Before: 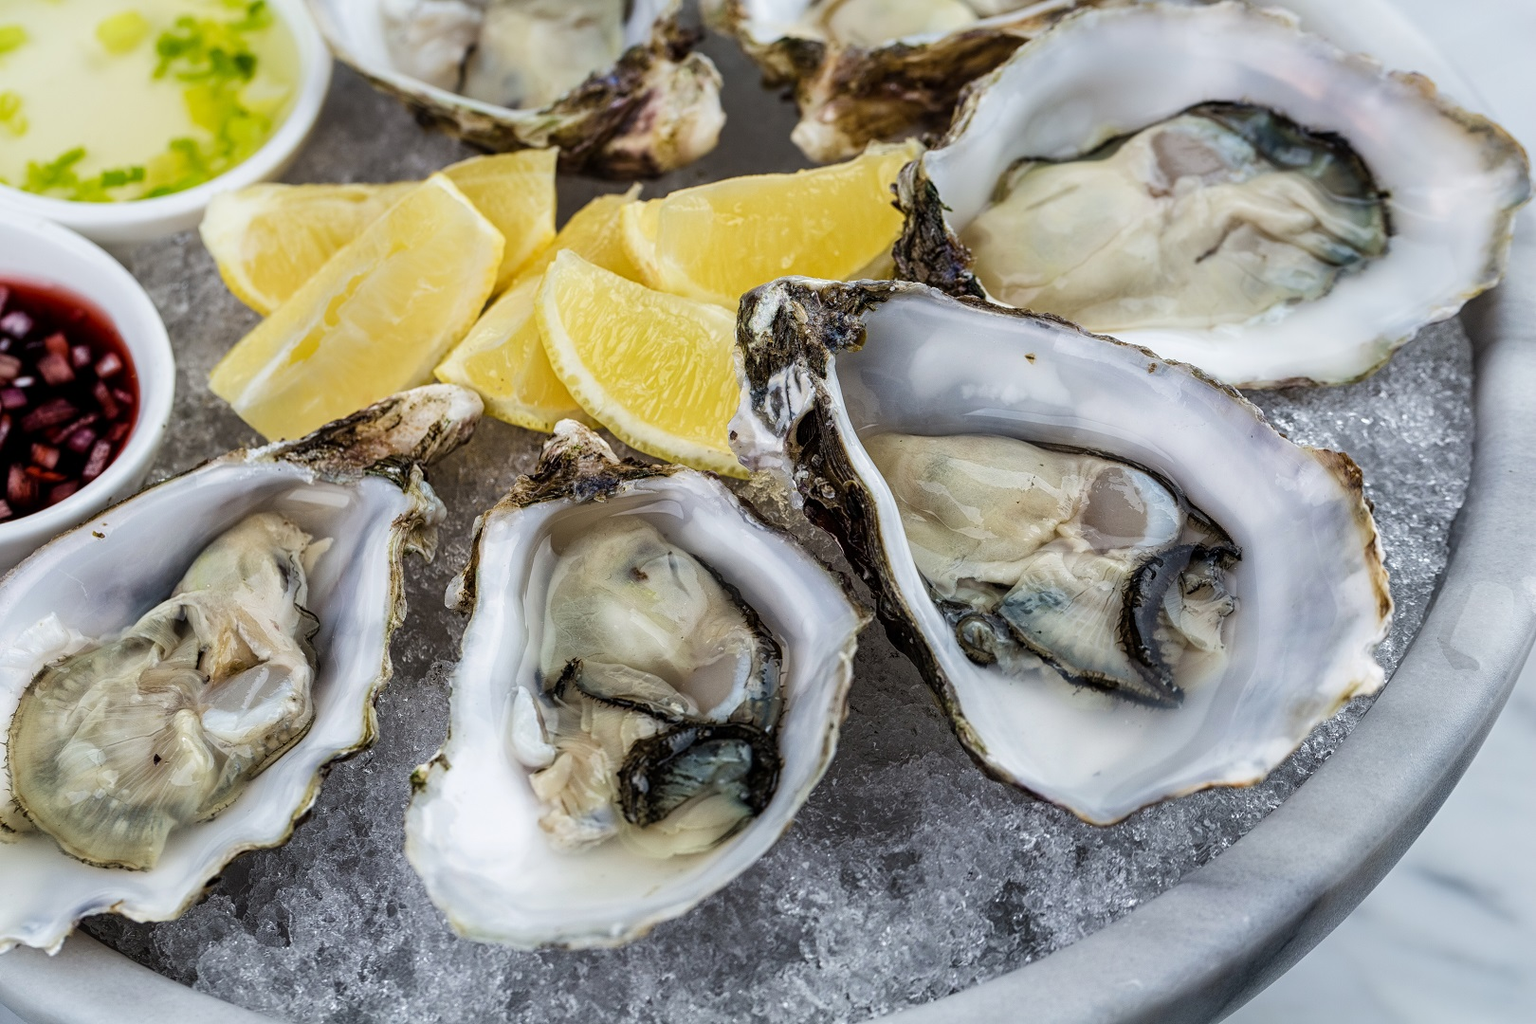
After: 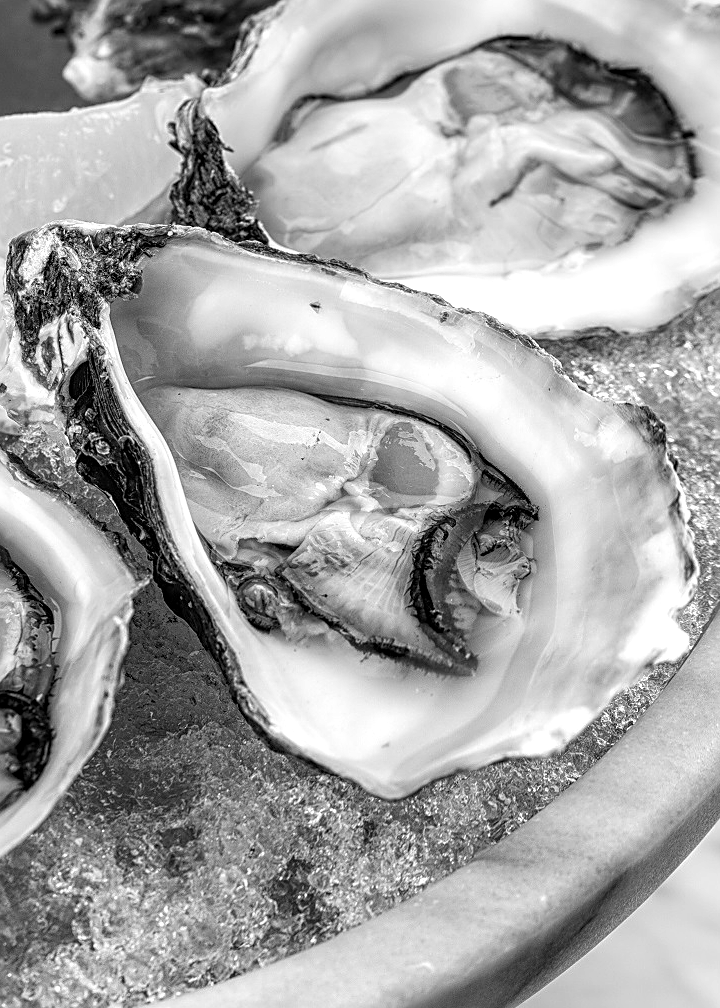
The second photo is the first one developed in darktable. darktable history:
monochrome: on, module defaults
vibrance: on, module defaults
sharpen: on, module defaults
crop: left 47.628%, top 6.643%, right 7.874%
exposure: black level correction 0.001, exposure 0.5 EV, compensate exposure bias true, compensate highlight preservation false
local contrast: on, module defaults
